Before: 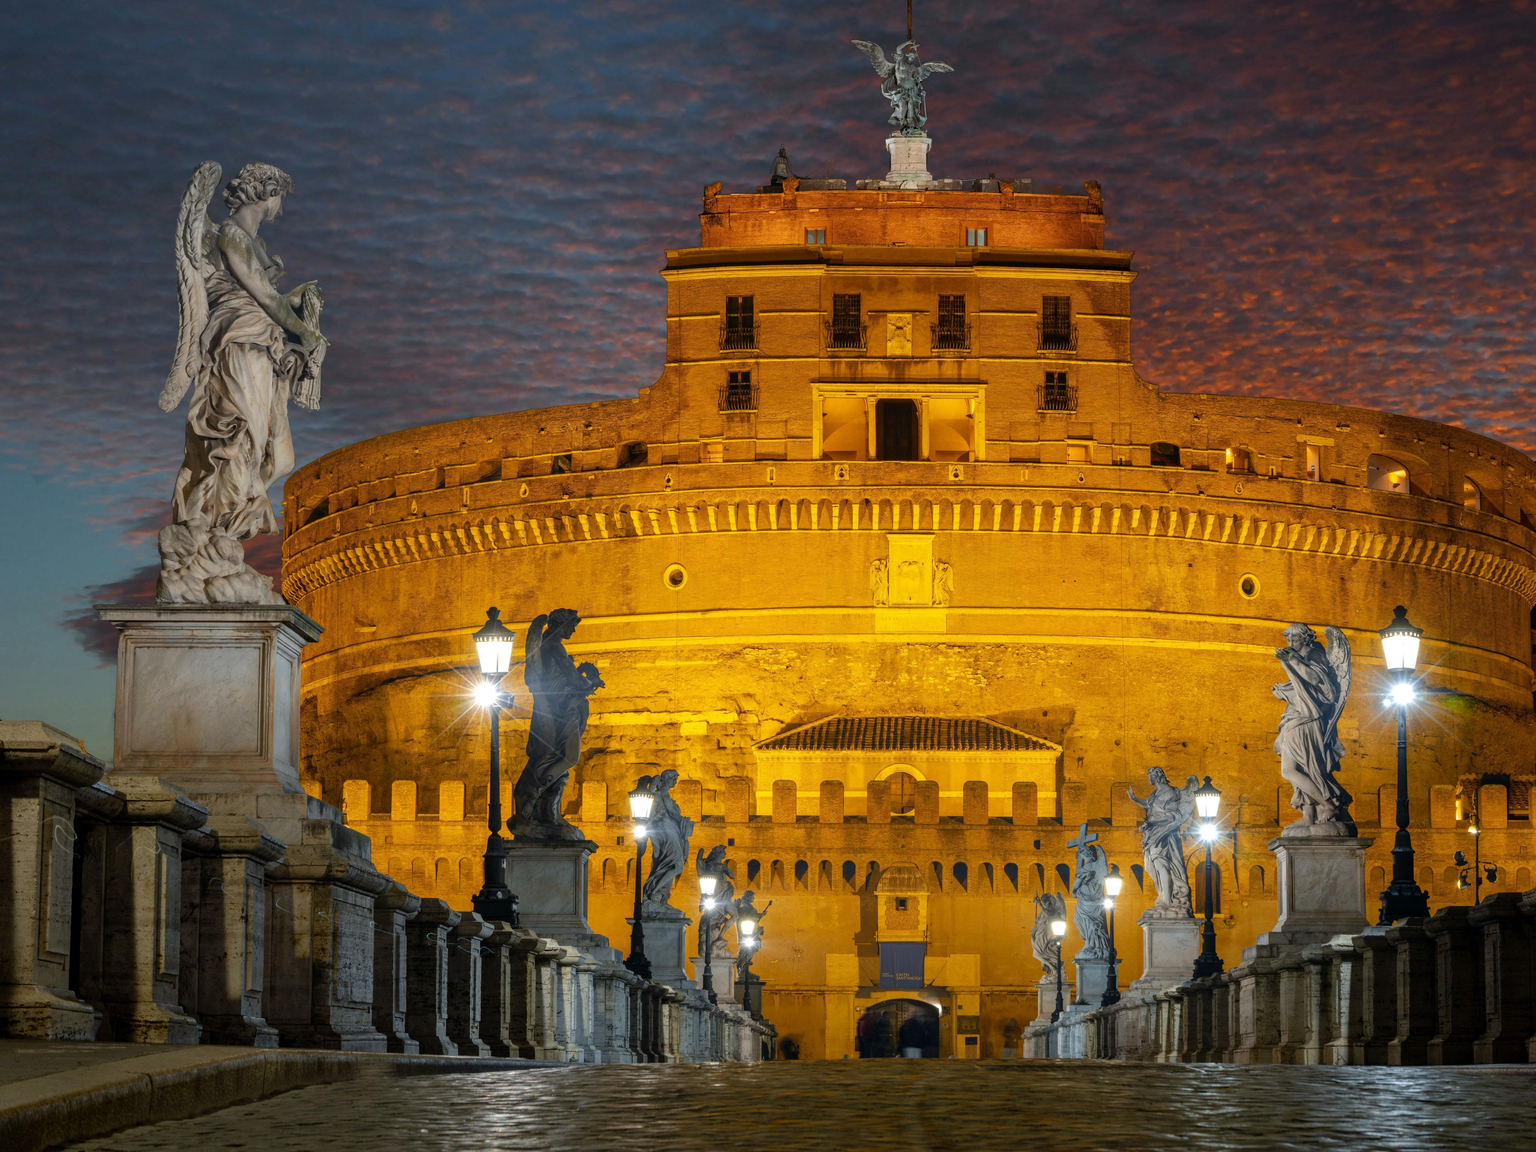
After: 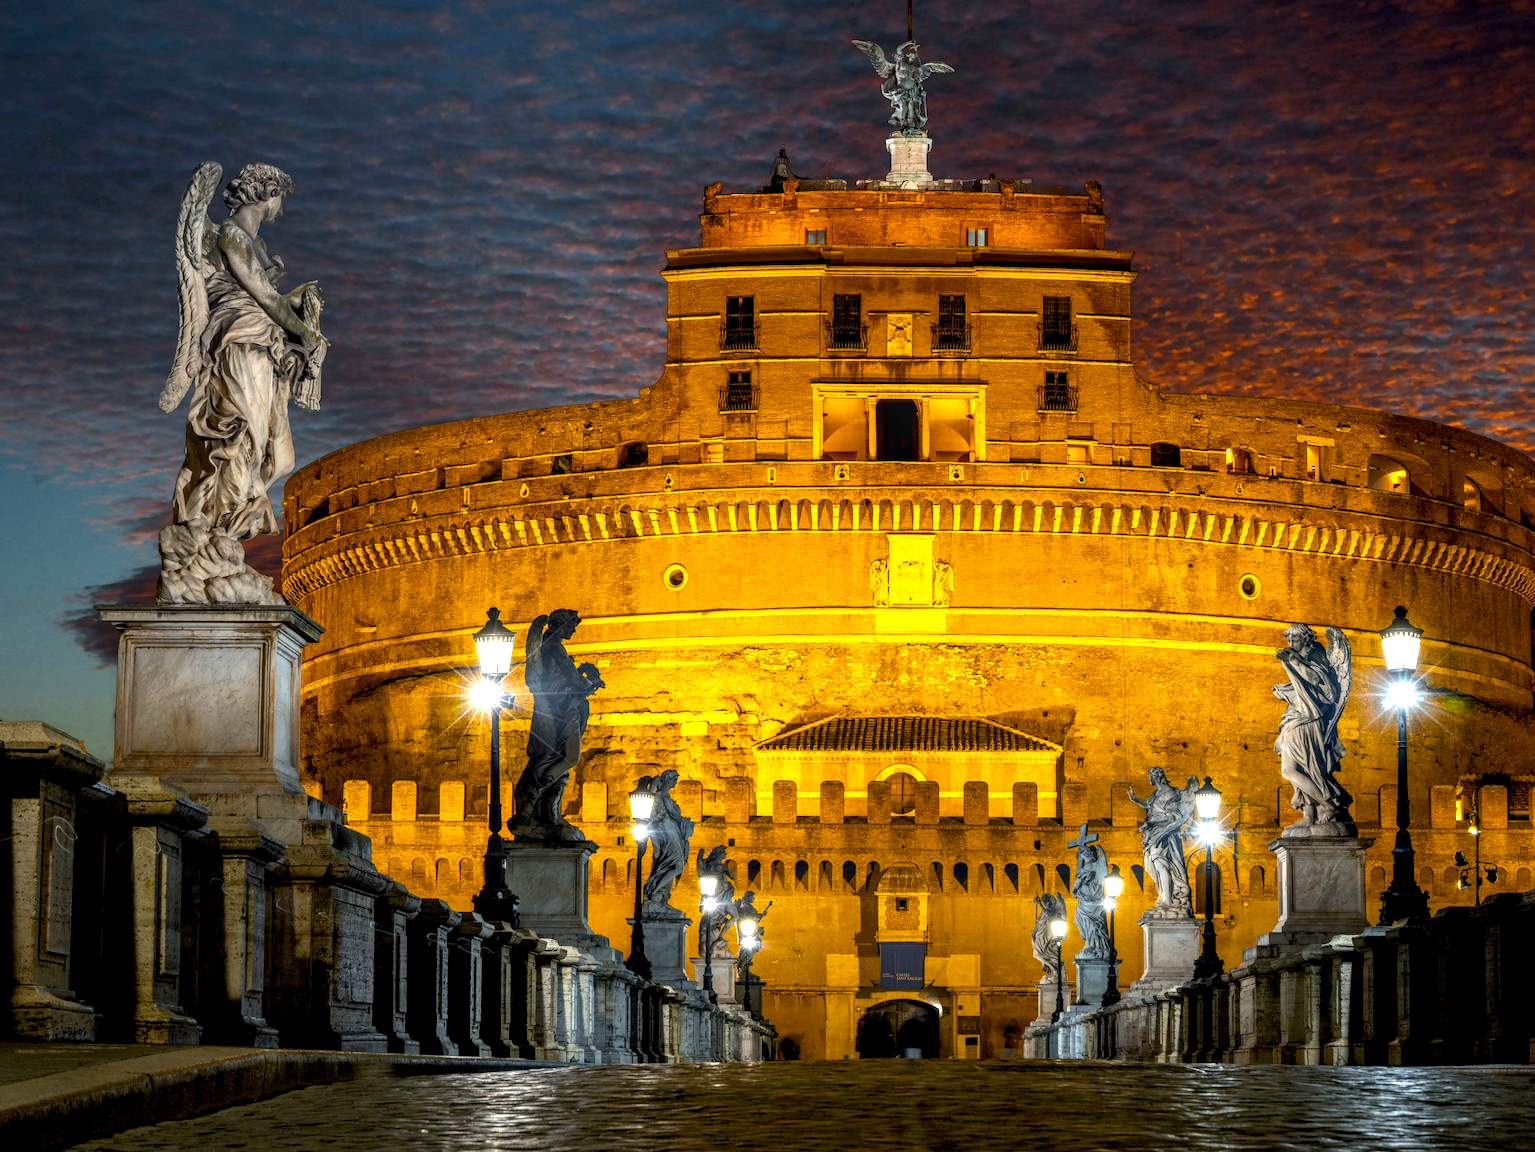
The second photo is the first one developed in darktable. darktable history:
exposure: black level correction 0.01, exposure 0.111 EV, compensate highlight preservation false
local contrast: on, module defaults
color balance rgb: power › hue 314.19°, highlights gain › luminance 14.978%, perceptual saturation grading › global saturation 19.404%, perceptual brilliance grading › global brilliance 14.316%, perceptual brilliance grading › shadows -34.708%
